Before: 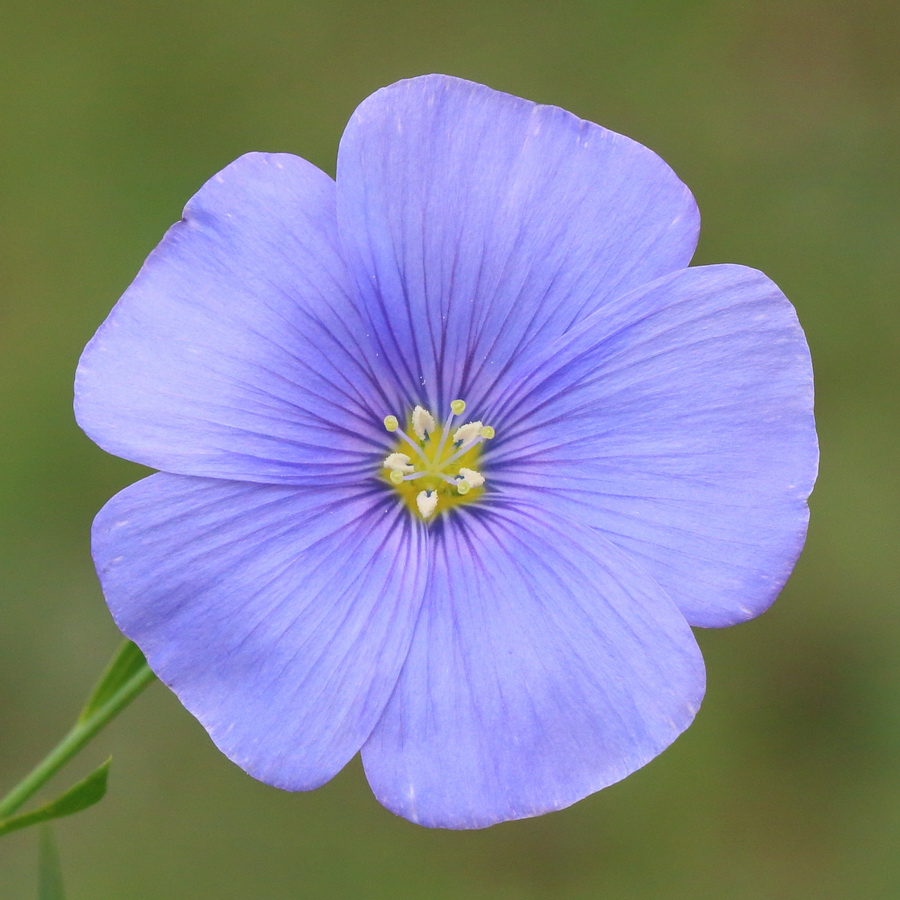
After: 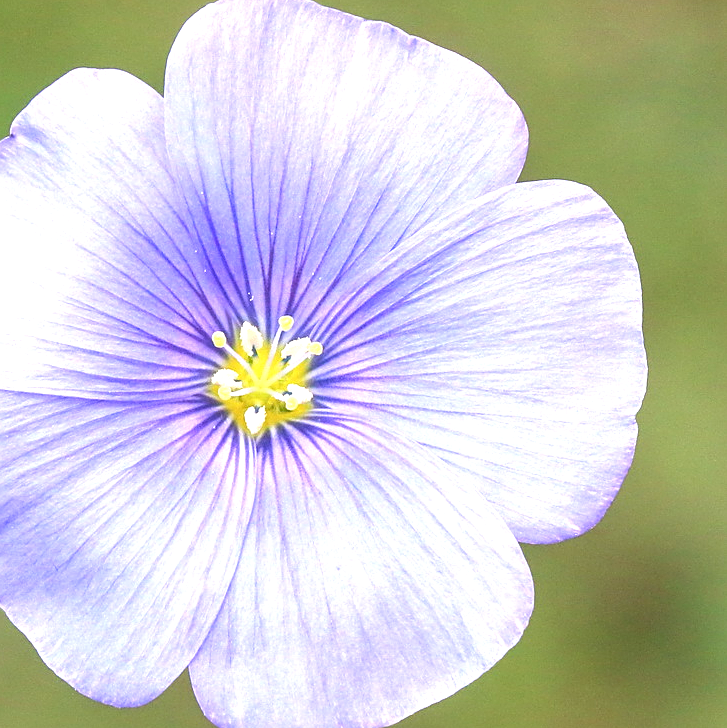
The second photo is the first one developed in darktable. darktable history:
crop: left 19.193%, top 9.351%, right 0%, bottom 9.701%
exposure: exposure 1.149 EV, compensate highlight preservation false
local contrast: on, module defaults
sharpen: on, module defaults
